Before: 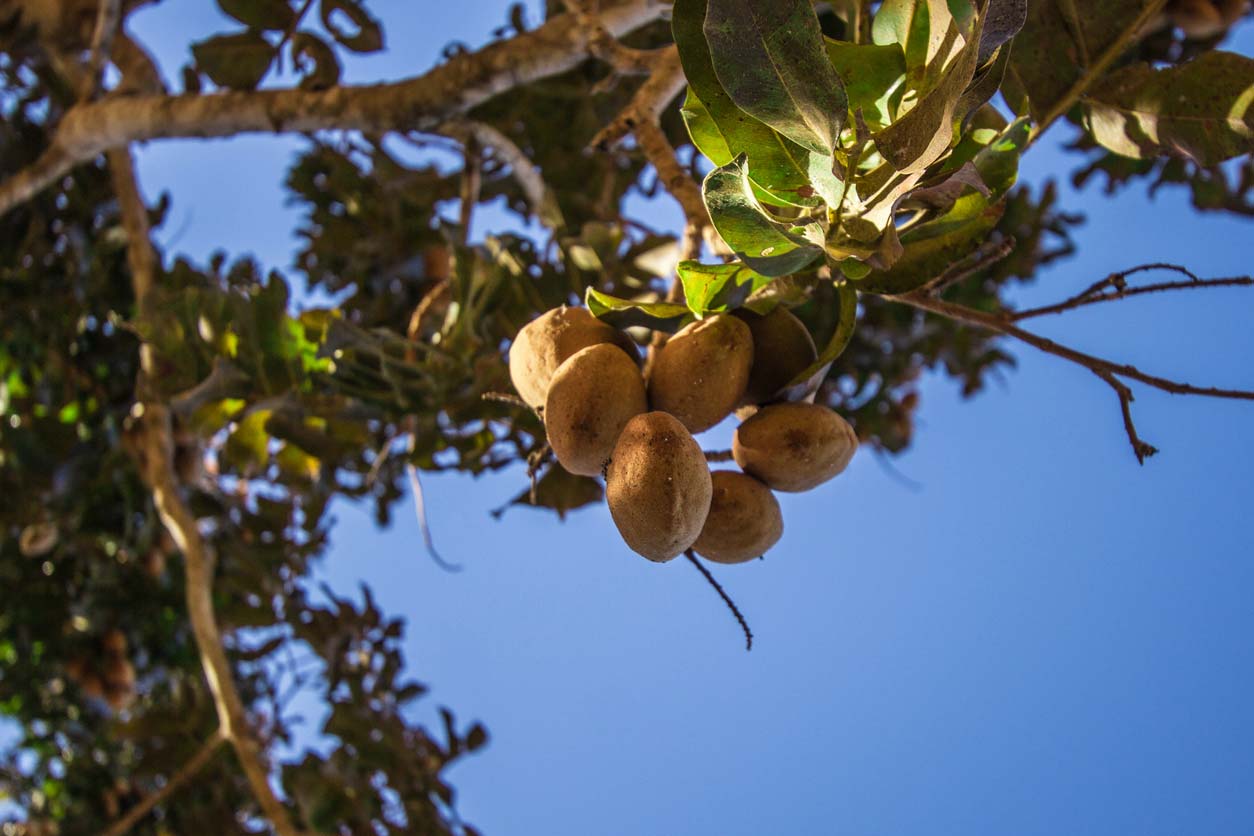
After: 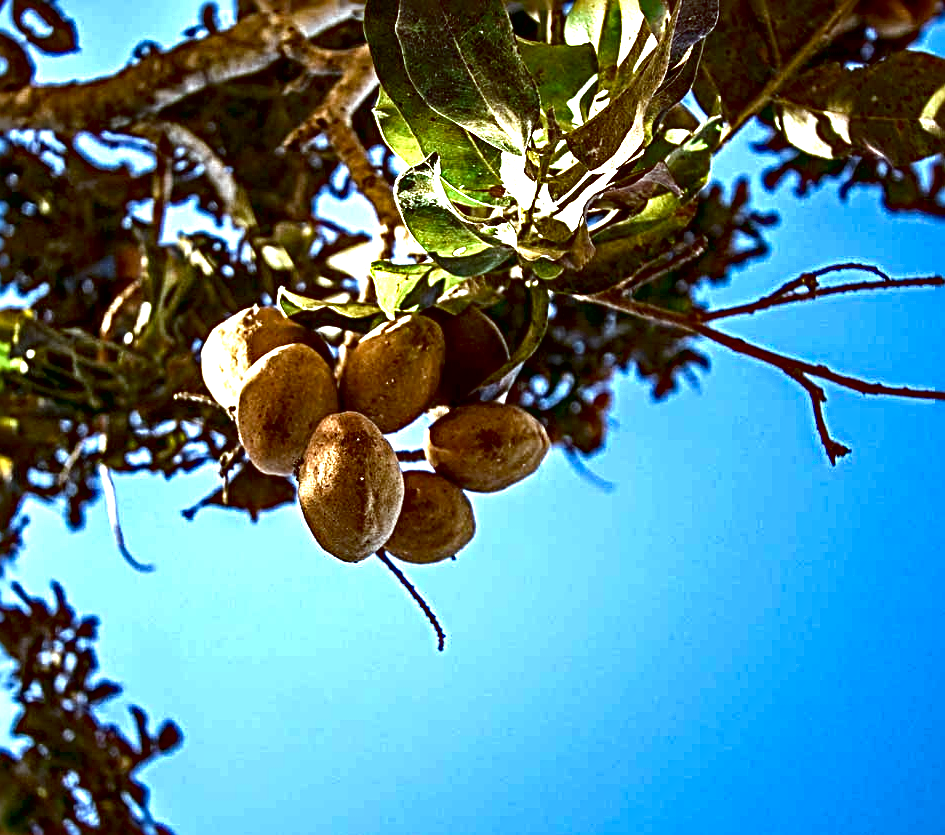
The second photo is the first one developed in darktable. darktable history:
crop and rotate: left 24.617%
color correction: highlights a* -12.7, highlights b* -18.08, saturation 0.698
sharpen: radius 3.699, amount 0.941
haze removal: strength 0.42, compatibility mode true
exposure: black level correction 0.009, exposure 1.417 EV, compensate highlight preservation false
contrast brightness saturation: brightness -0.253, saturation 0.202
